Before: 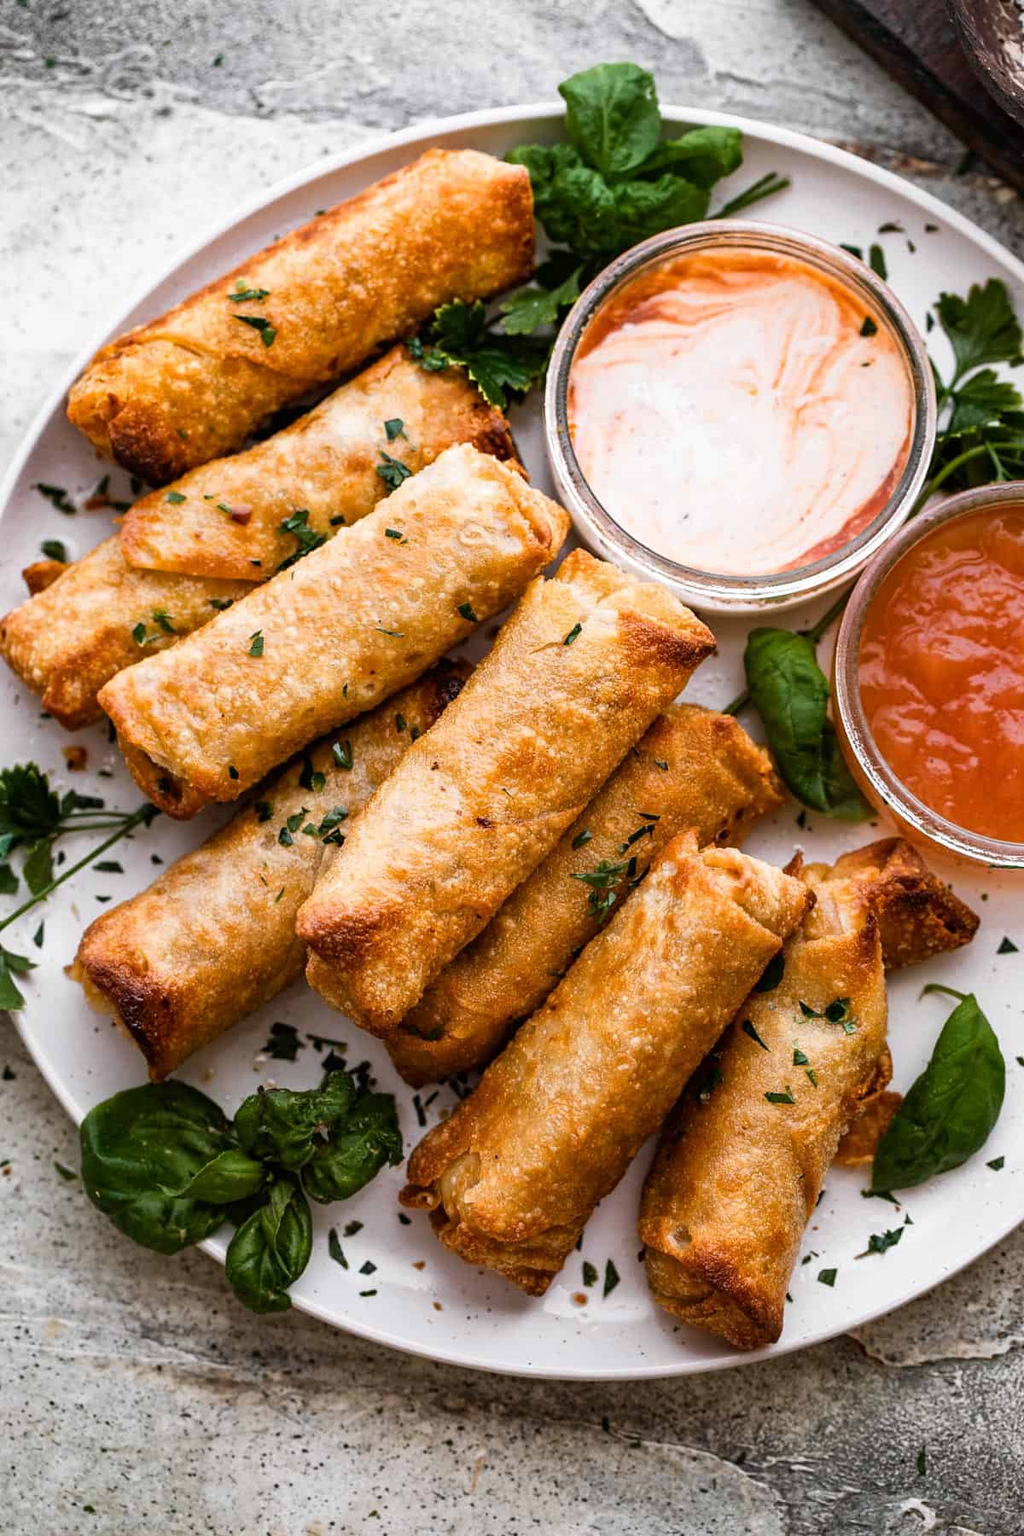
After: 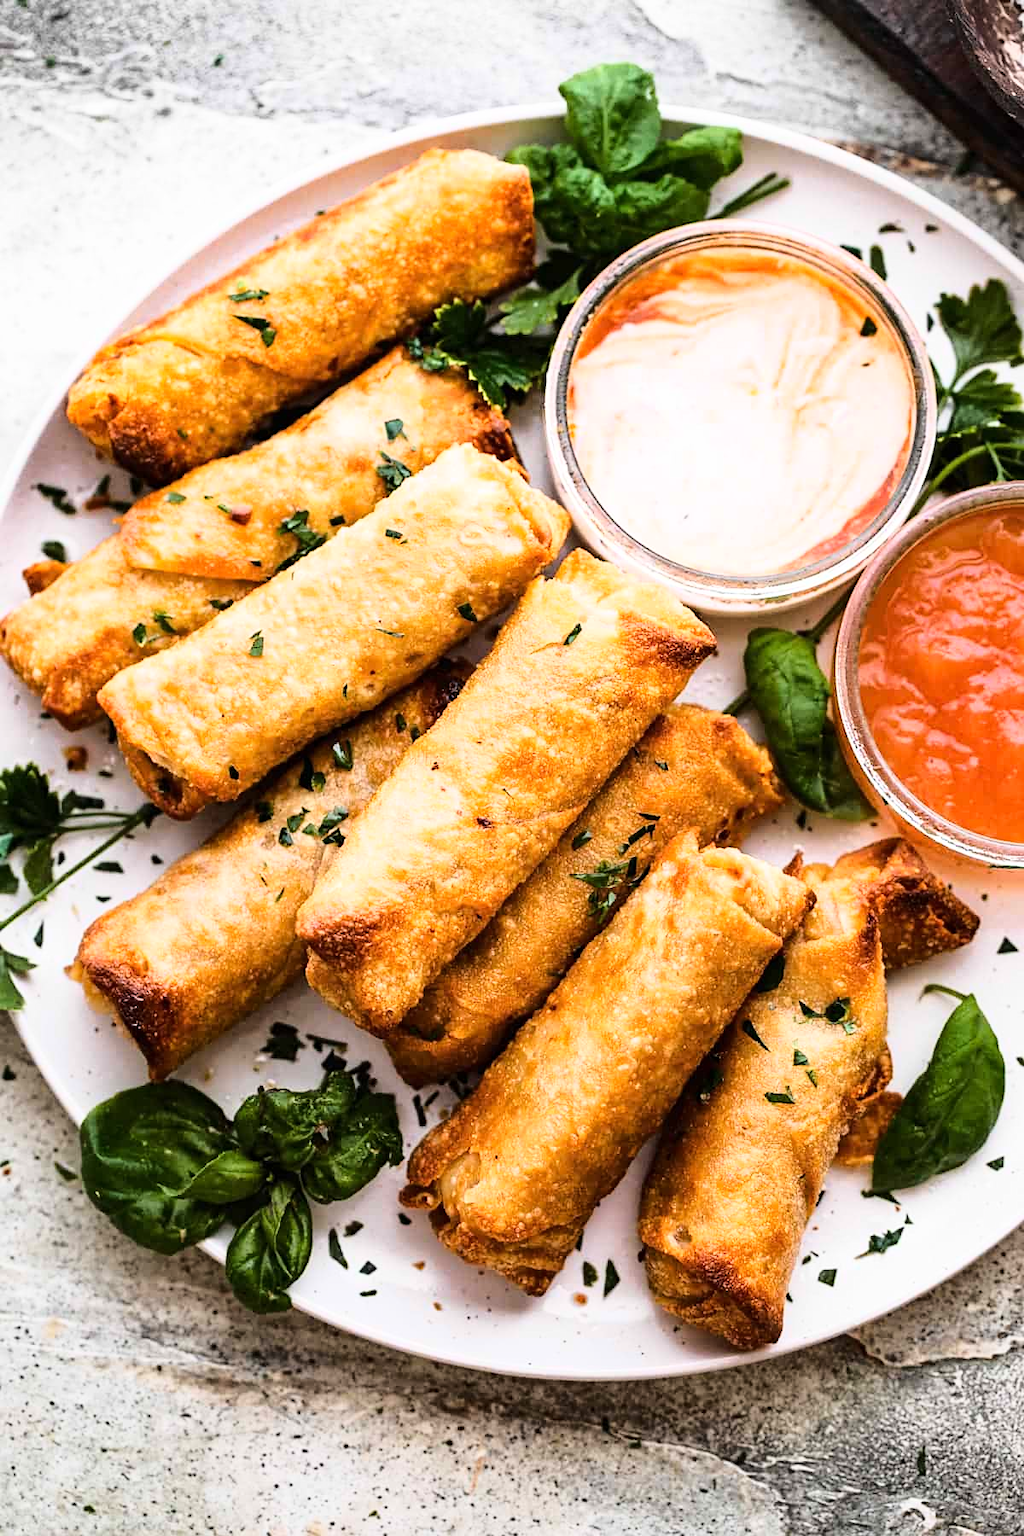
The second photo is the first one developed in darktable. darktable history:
base curve: curves: ch0 [(0, 0) (0.028, 0.03) (0.121, 0.232) (0.46, 0.748) (0.859, 0.968) (1, 1)]
sharpen: amount 0.202
